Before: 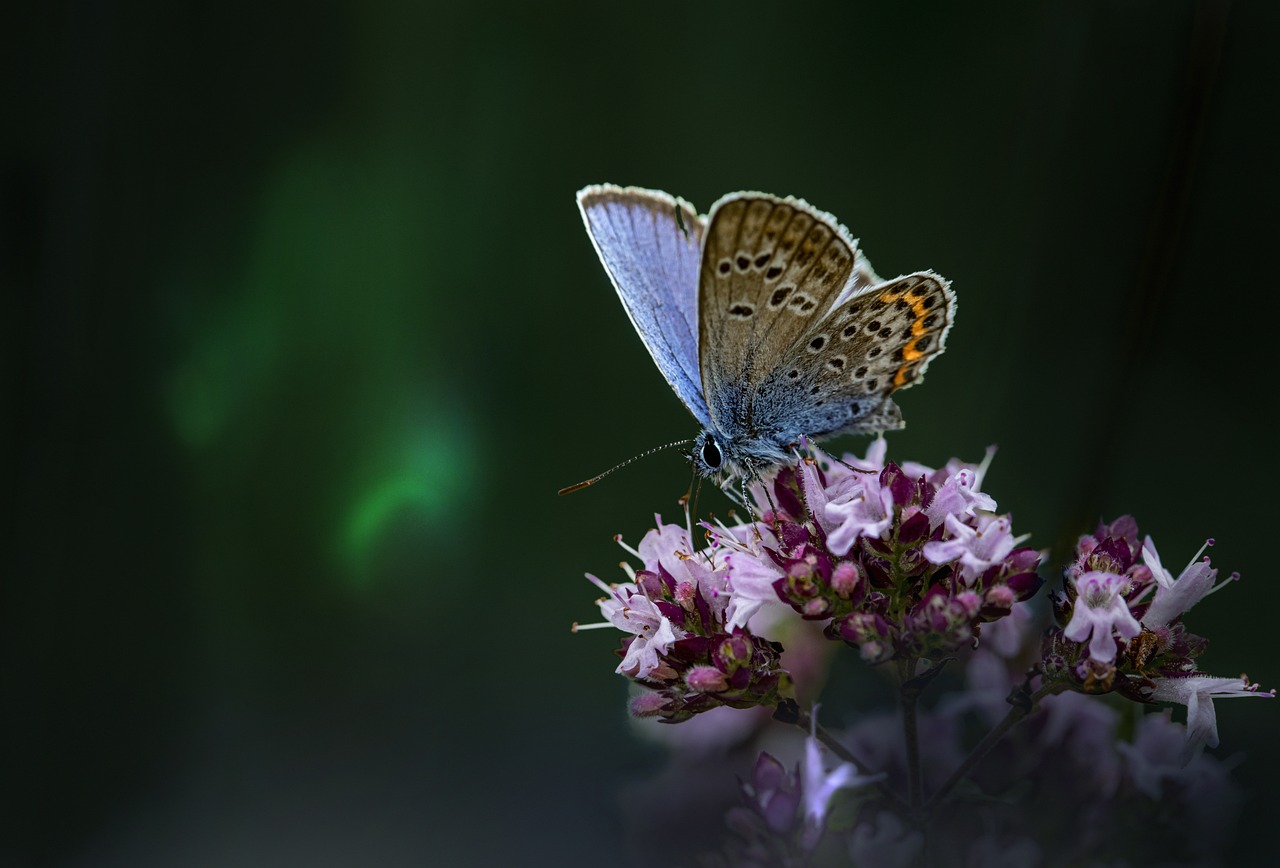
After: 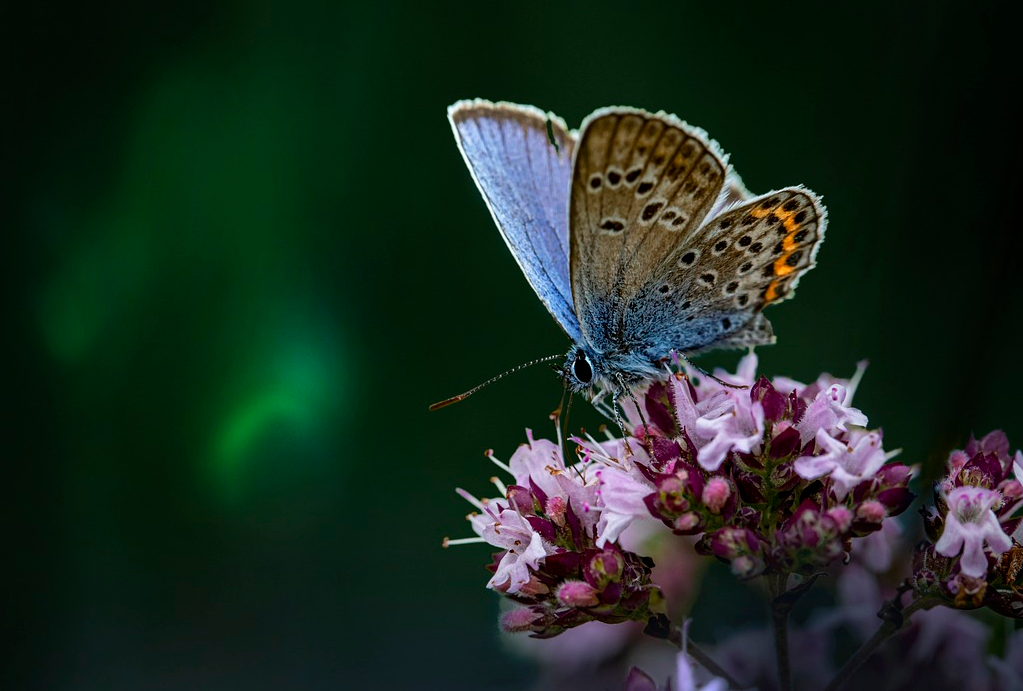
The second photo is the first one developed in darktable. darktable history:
crop and rotate: left 10.136%, top 9.849%, right 9.901%, bottom 10.501%
